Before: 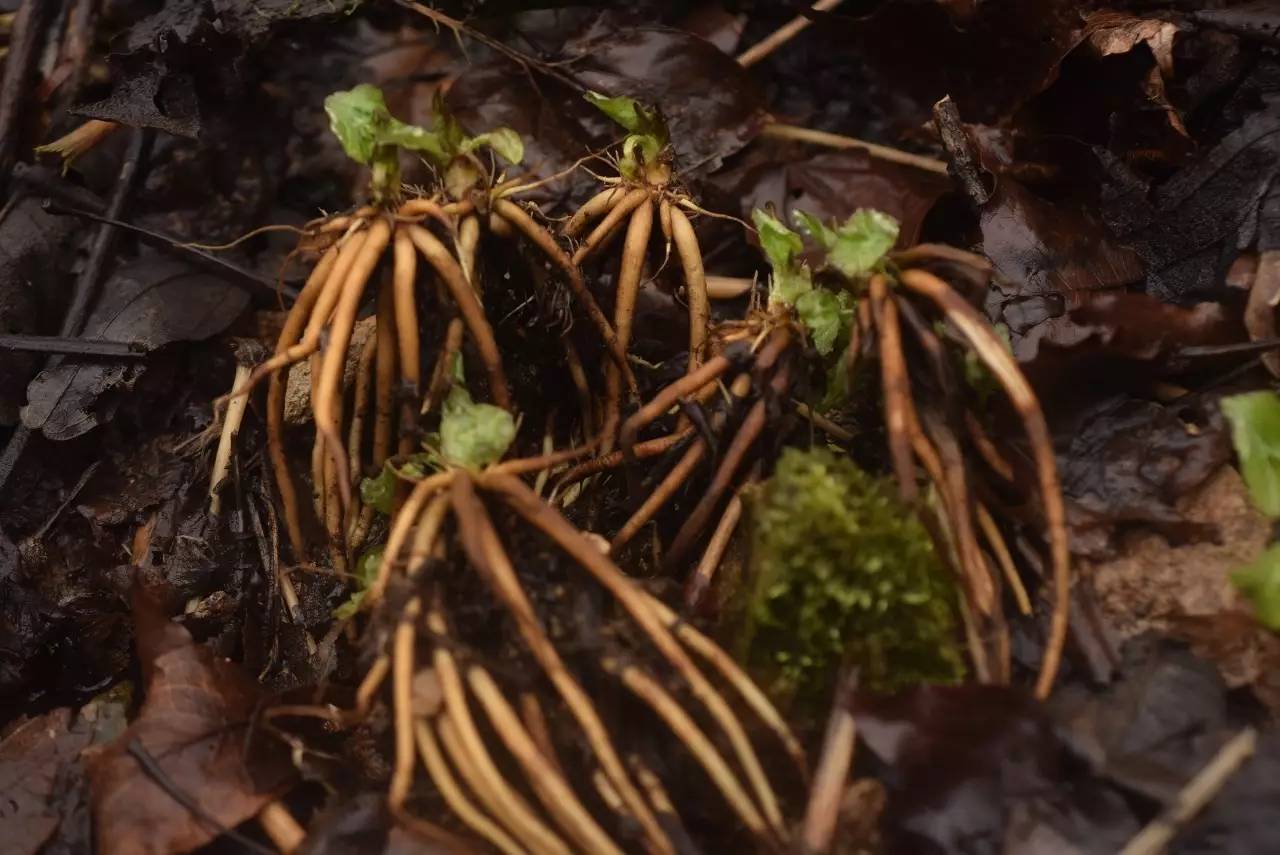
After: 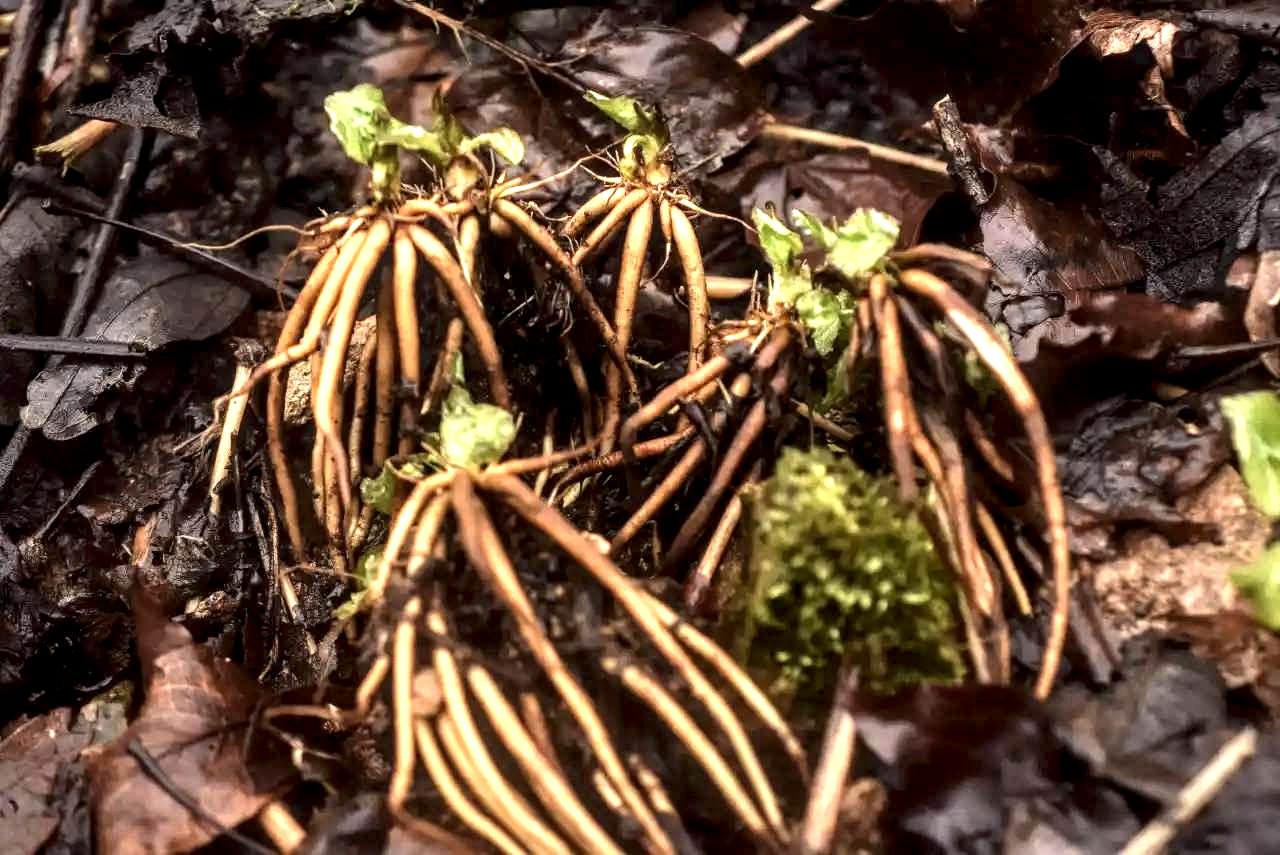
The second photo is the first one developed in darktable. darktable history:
local contrast: detail 203%
tone curve: curves: ch0 [(0, 0) (0.003, 0.003) (0.011, 0.011) (0.025, 0.026) (0.044, 0.046) (0.069, 0.072) (0.1, 0.103) (0.136, 0.141) (0.177, 0.184) (0.224, 0.233) (0.277, 0.287) (0.335, 0.348) (0.399, 0.414) (0.468, 0.486) (0.543, 0.563) (0.623, 0.647) (0.709, 0.736) (0.801, 0.831) (0.898, 0.92) (1, 1)], preserve colors none
exposure: black level correction 0, exposure 1 EV, compensate highlight preservation false
